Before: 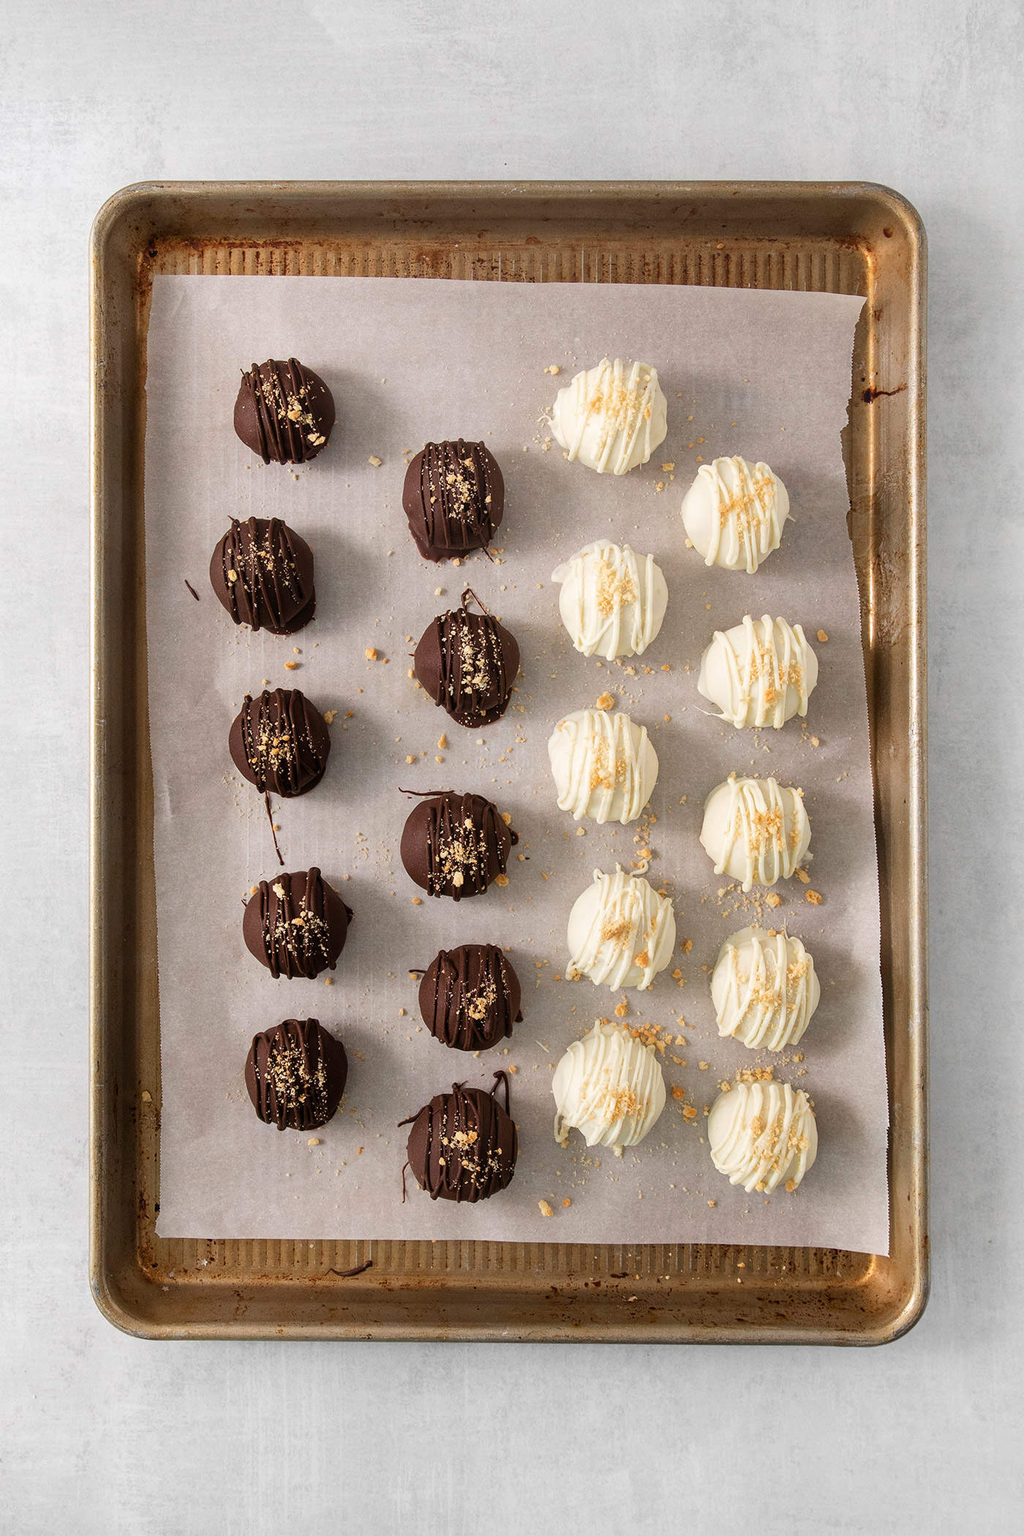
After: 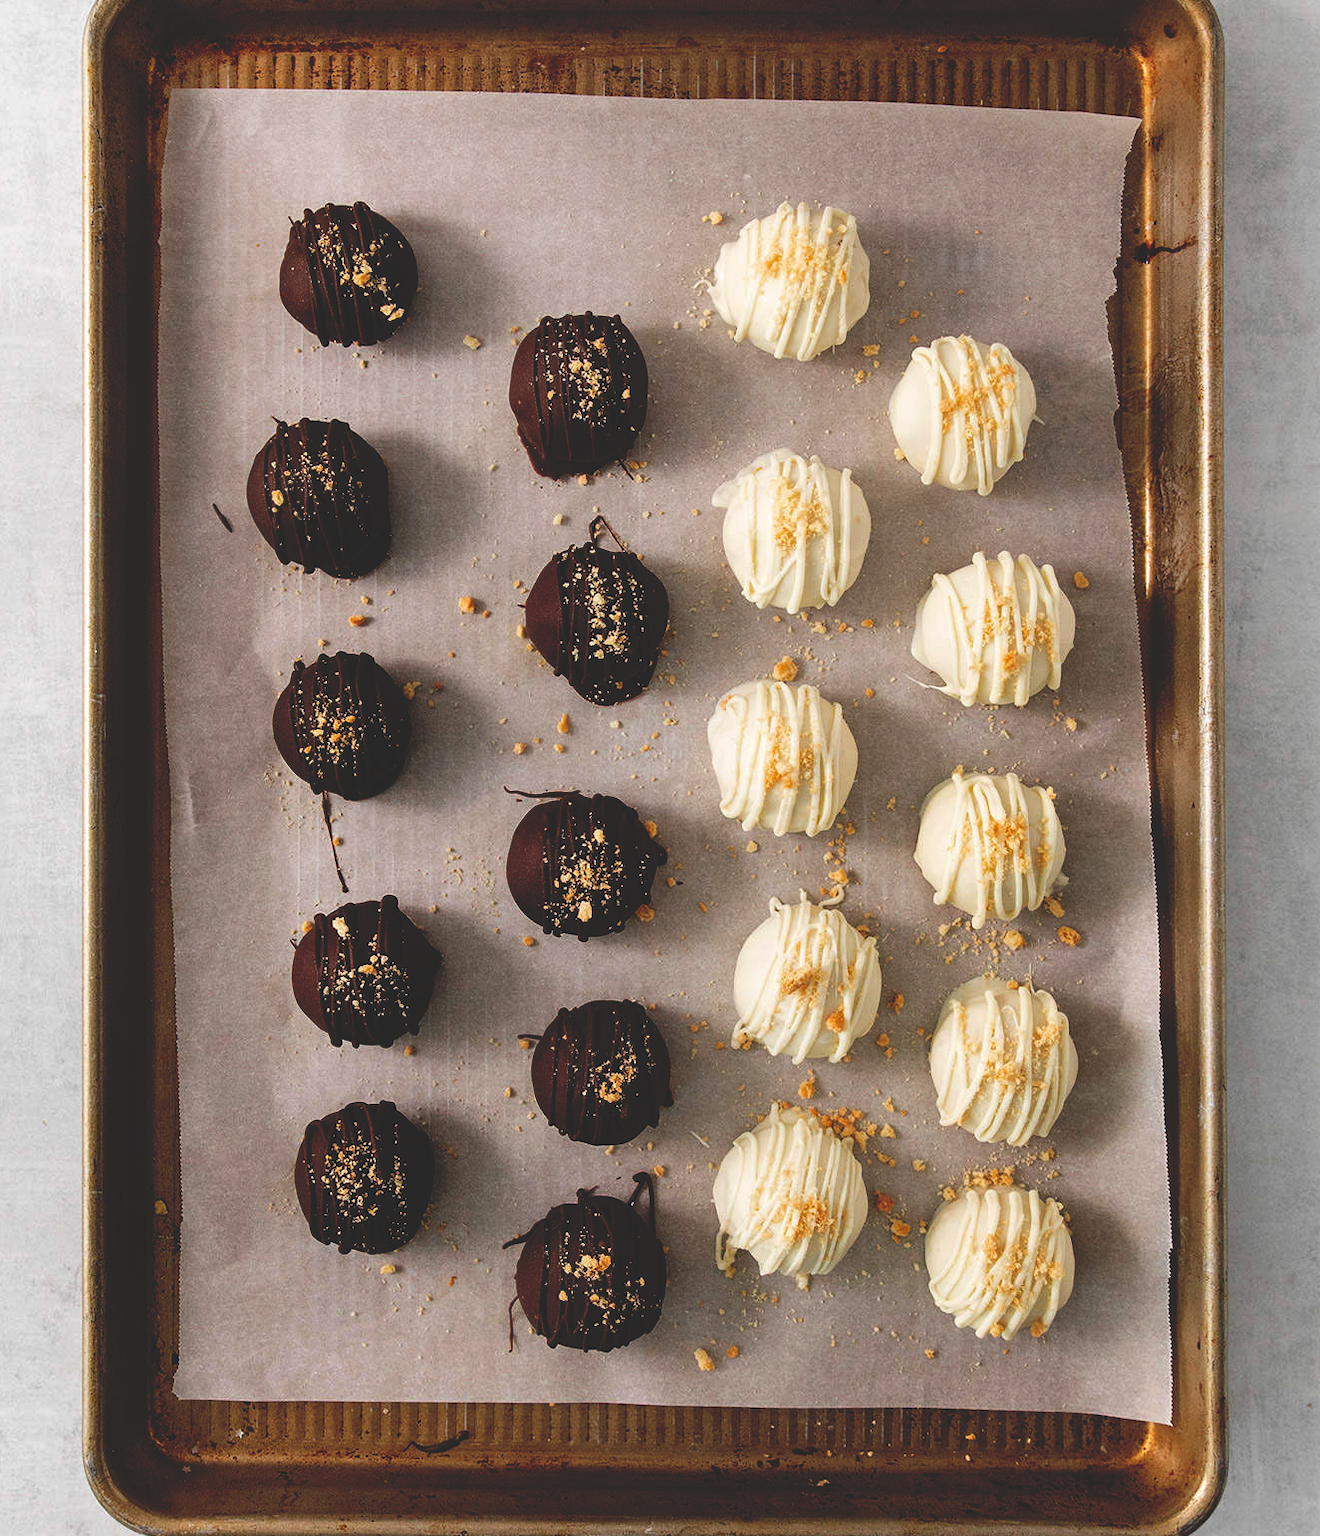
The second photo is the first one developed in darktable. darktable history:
crop and rotate: left 2.822%, top 13.692%, right 2.395%, bottom 12.851%
base curve: curves: ch0 [(0, 0.02) (0.083, 0.036) (1, 1)], preserve colors none
